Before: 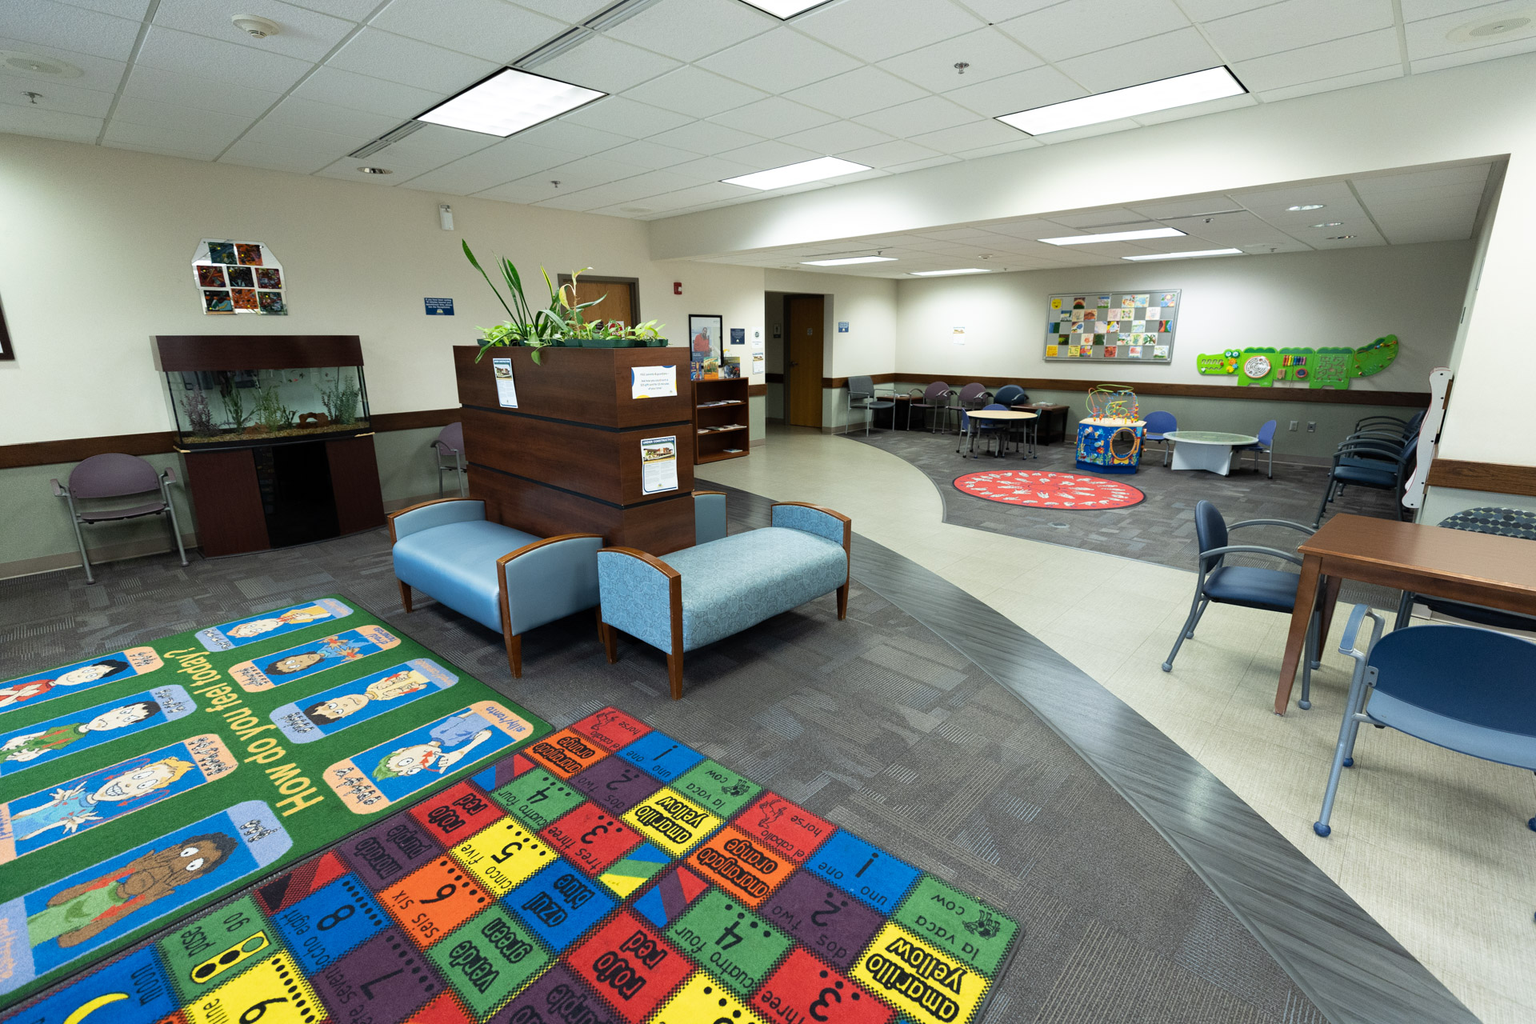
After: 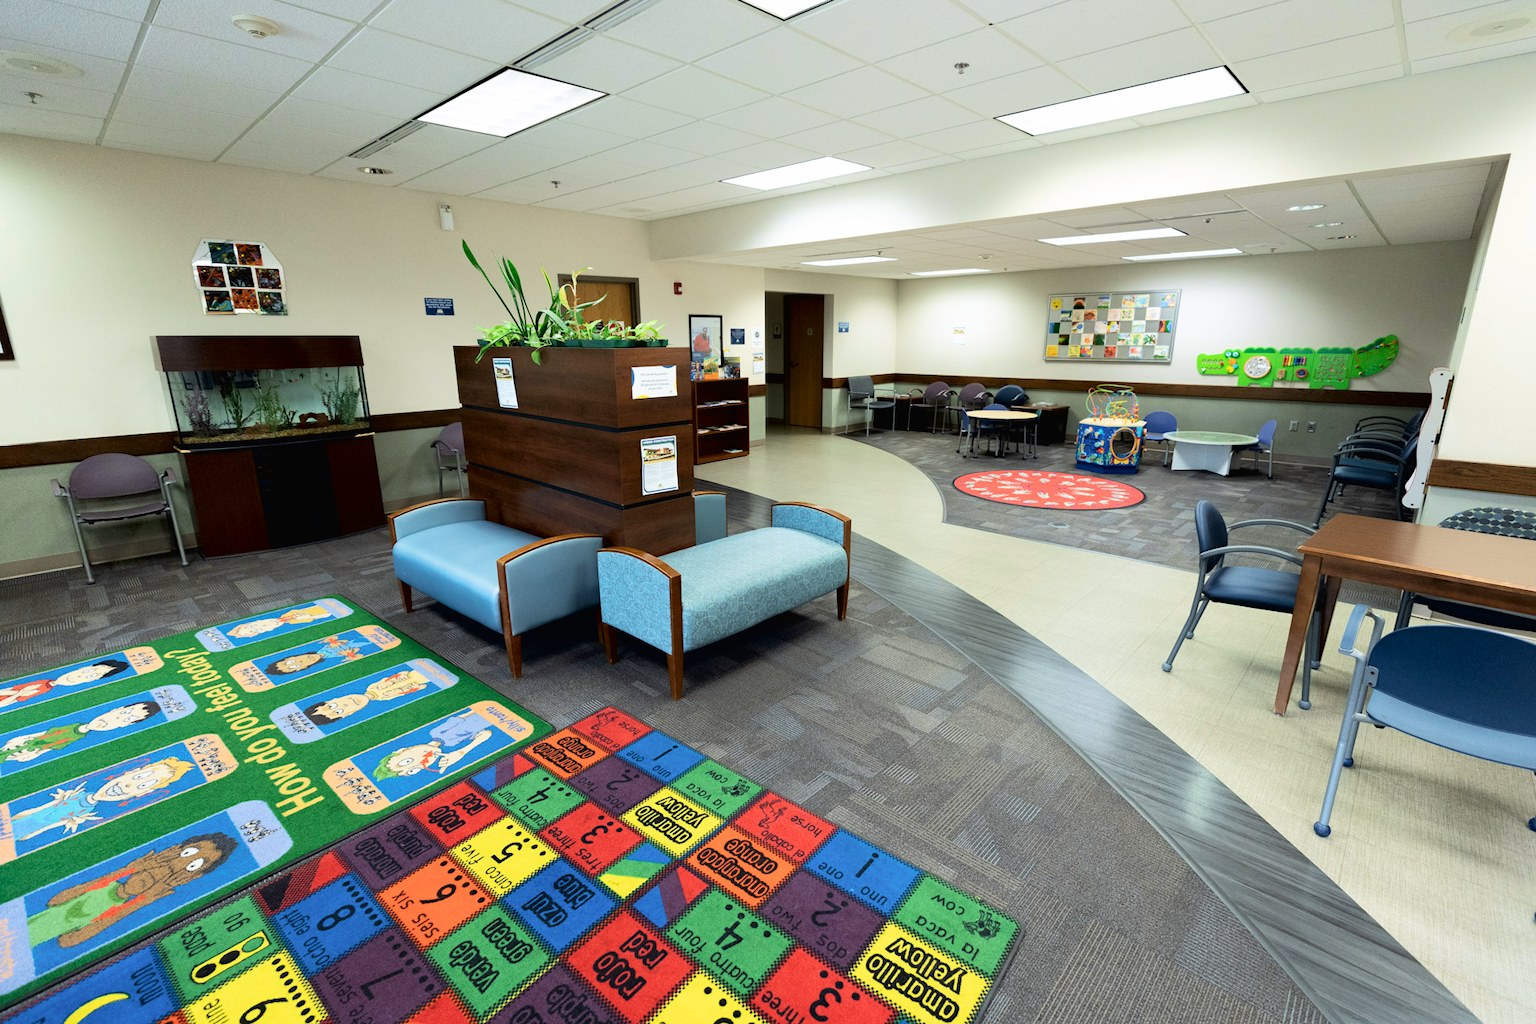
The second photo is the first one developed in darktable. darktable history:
tone curve: curves: ch0 [(0, 0.013) (0.054, 0.018) (0.205, 0.191) (0.289, 0.292) (0.39, 0.424) (0.493, 0.551) (0.666, 0.743) (0.795, 0.841) (1, 0.998)]; ch1 [(0, 0) (0.385, 0.343) (0.439, 0.415) (0.494, 0.495) (0.501, 0.501) (0.51, 0.509) (0.548, 0.554) (0.586, 0.601) (0.66, 0.687) (0.783, 0.804) (1, 1)]; ch2 [(0, 0) (0.304, 0.31) (0.403, 0.399) (0.441, 0.428) (0.47, 0.469) (0.498, 0.496) (0.524, 0.538) (0.566, 0.579) (0.633, 0.665) (0.7, 0.711) (1, 1)], color space Lab, independent channels, preserve colors none
